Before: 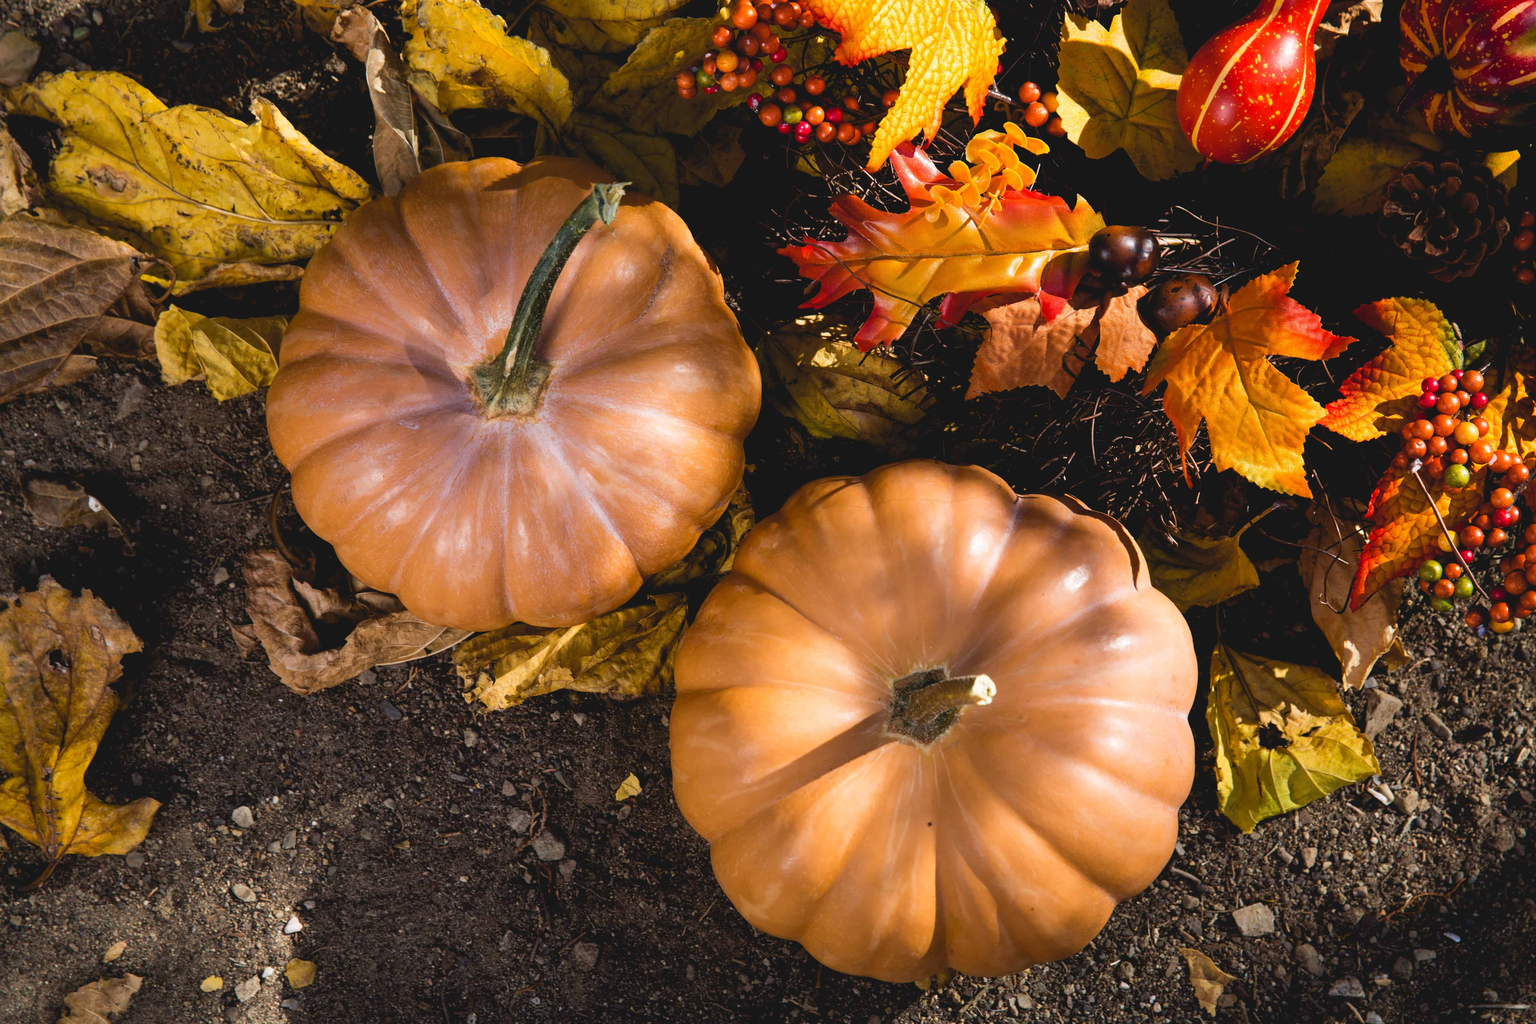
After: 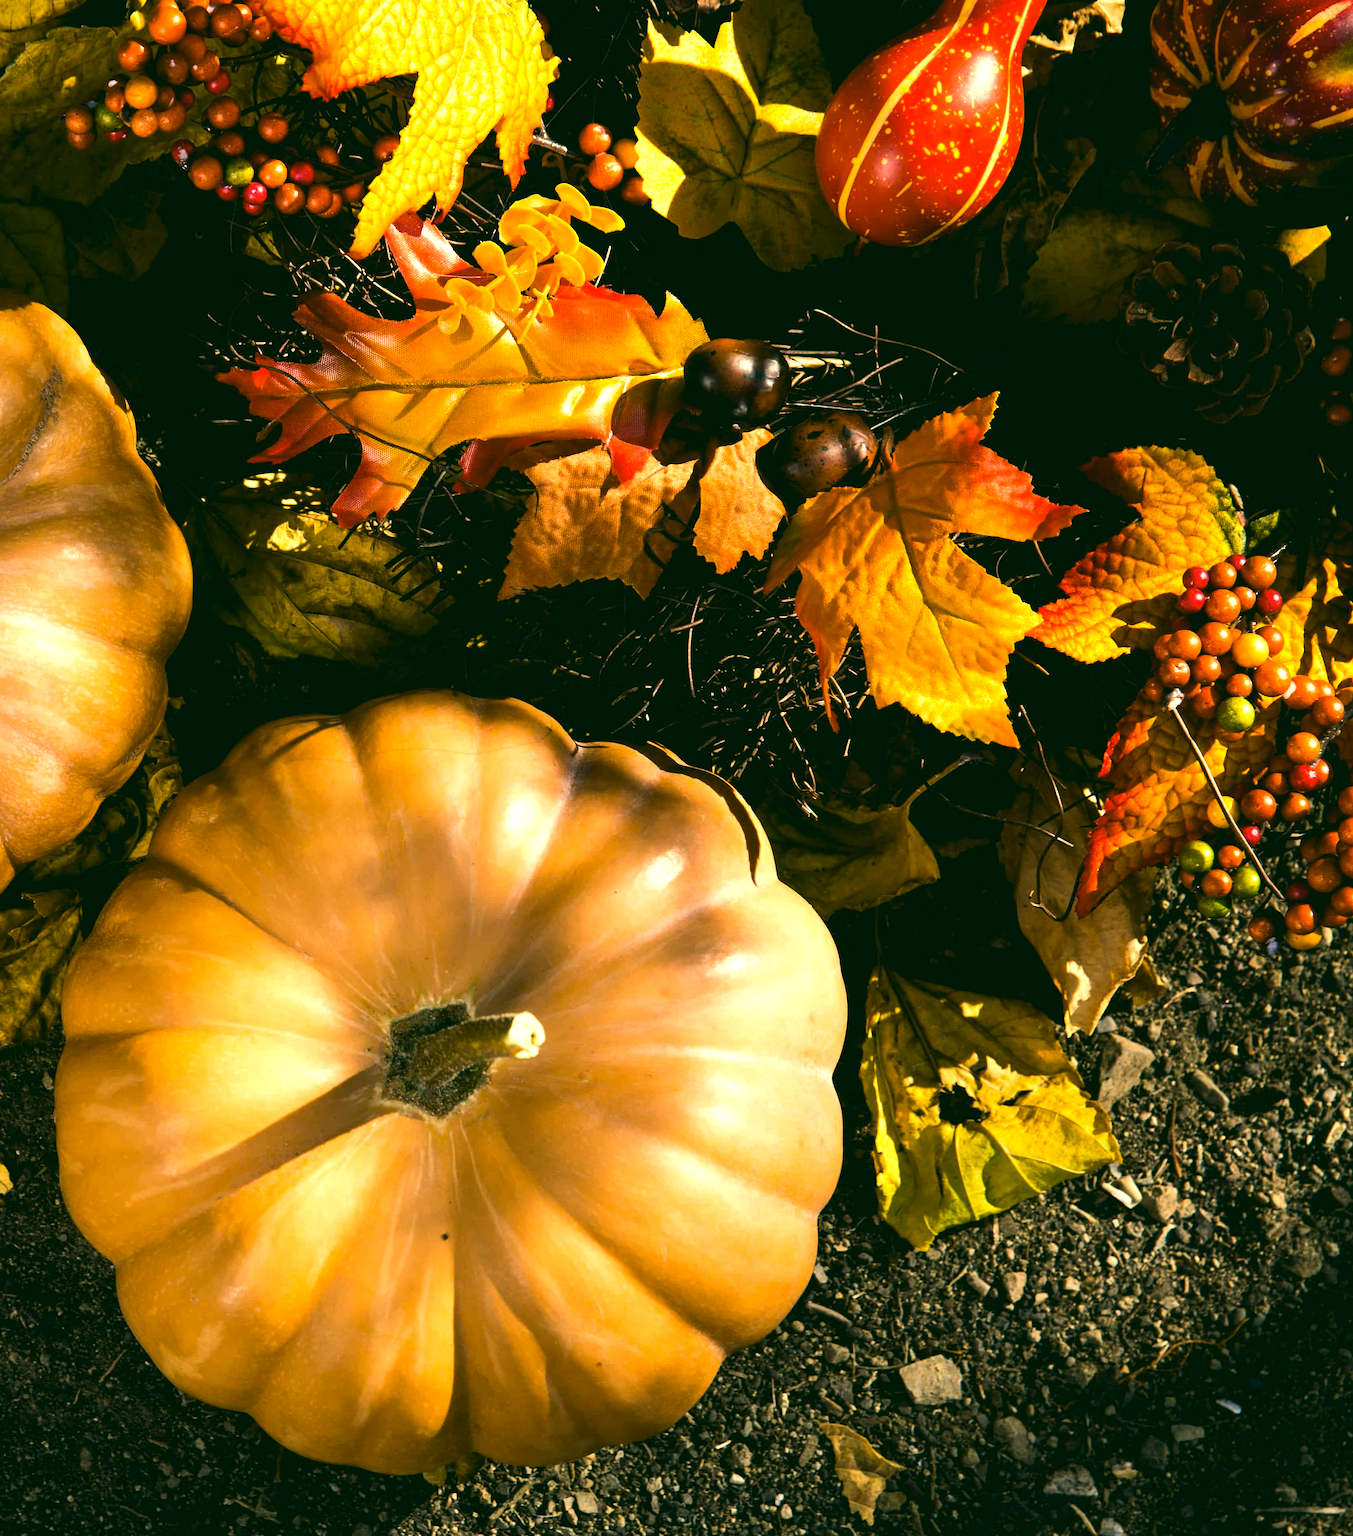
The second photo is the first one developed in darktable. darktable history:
crop: left 41.247%
tone equalizer: -8 EV -0.744 EV, -7 EV -0.694 EV, -6 EV -0.607 EV, -5 EV -0.362 EV, -3 EV 0.392 EV, -2 EV 0.6 EV, -1 EV 0.679 EV, +0 EV 0.75 EV, edges refinement/feathering 500, mask exposure compensation -1.57 EV, preserve details no
color correction: highlights a* 5.13, highlights b* 24.02, shadows a* -16.33, shadows b* 3.82
